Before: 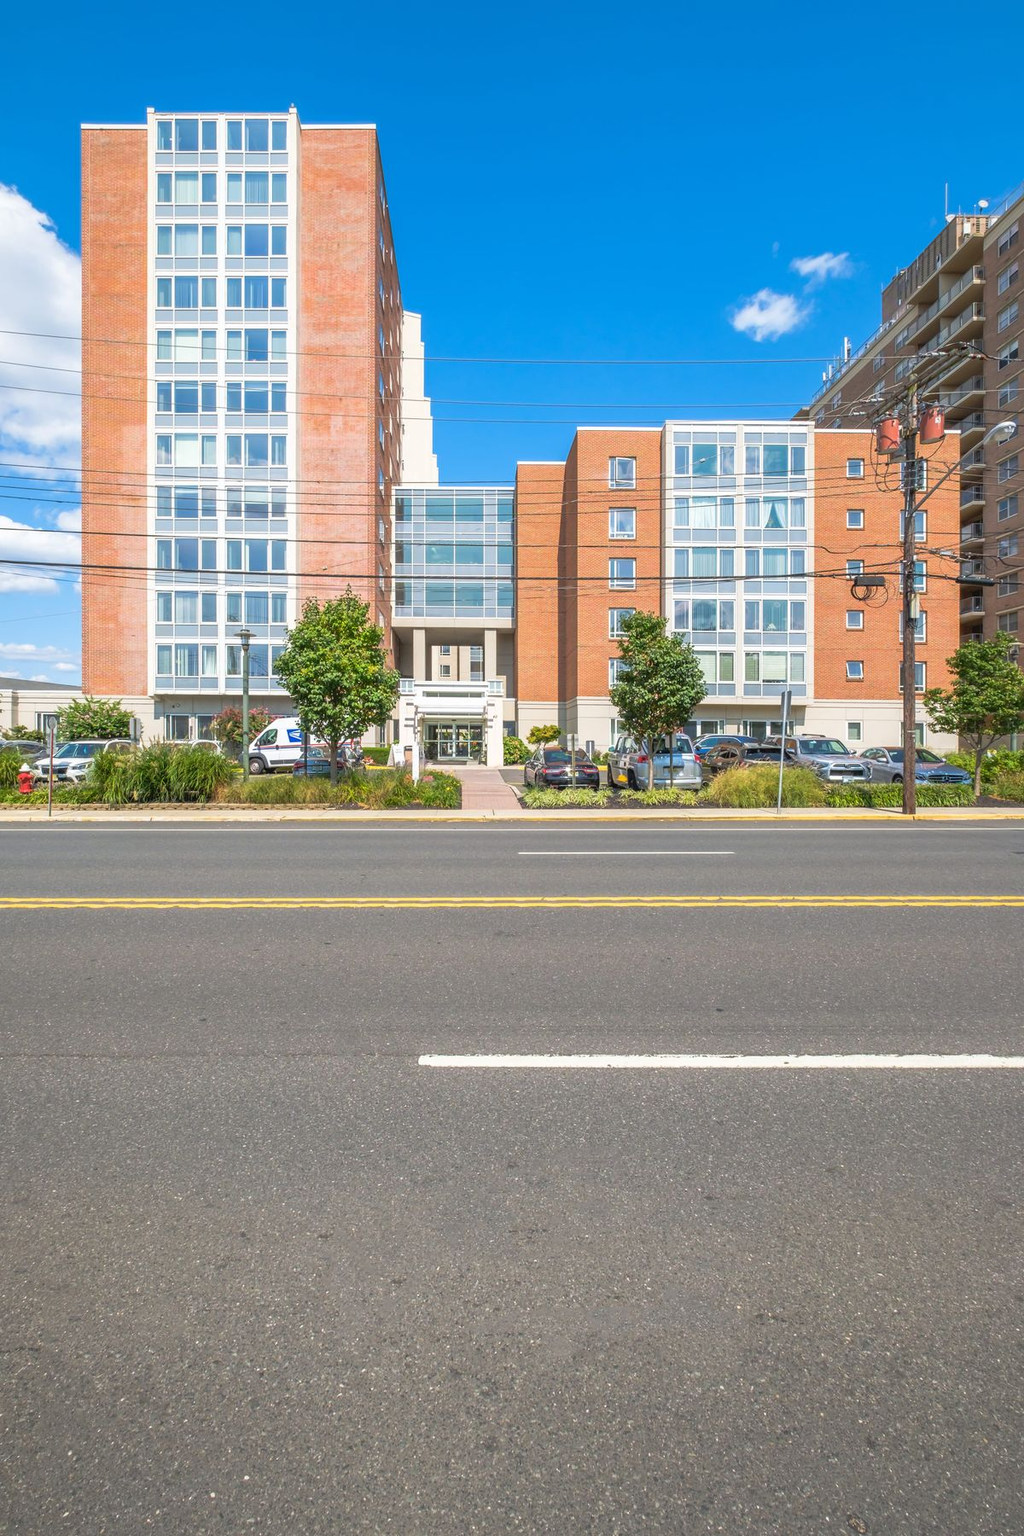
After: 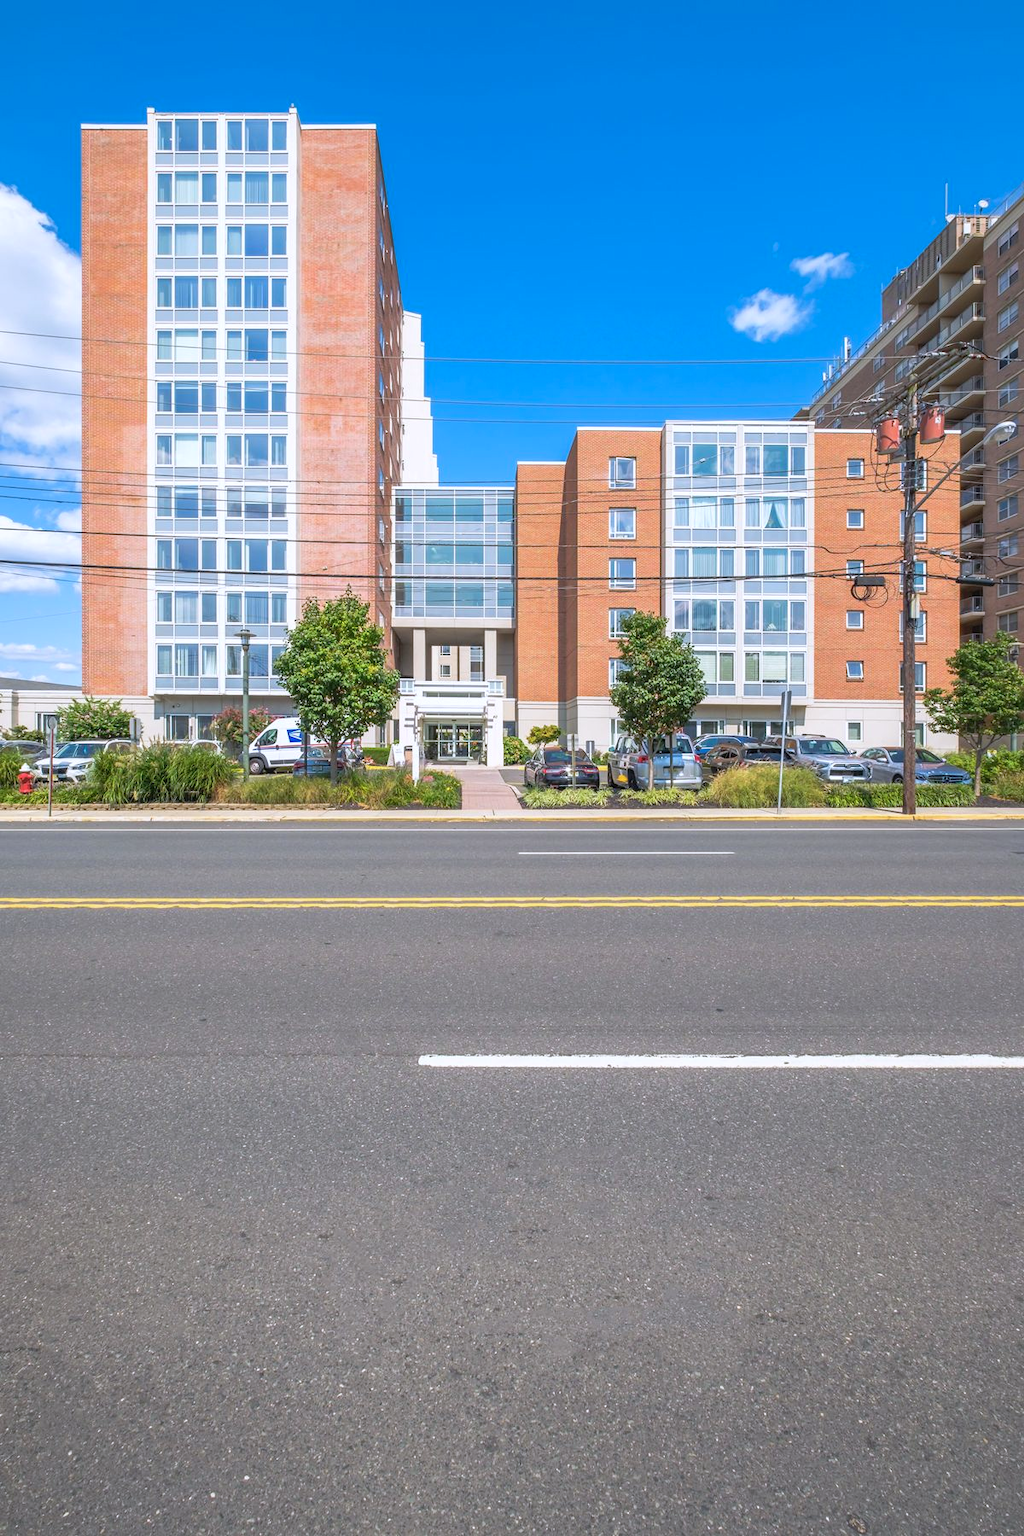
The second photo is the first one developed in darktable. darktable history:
color balance rgb: on, module defaults
color calibration: illuminant as shot in camera, x 0.358, y 0.373, temperature 4628.91 K
